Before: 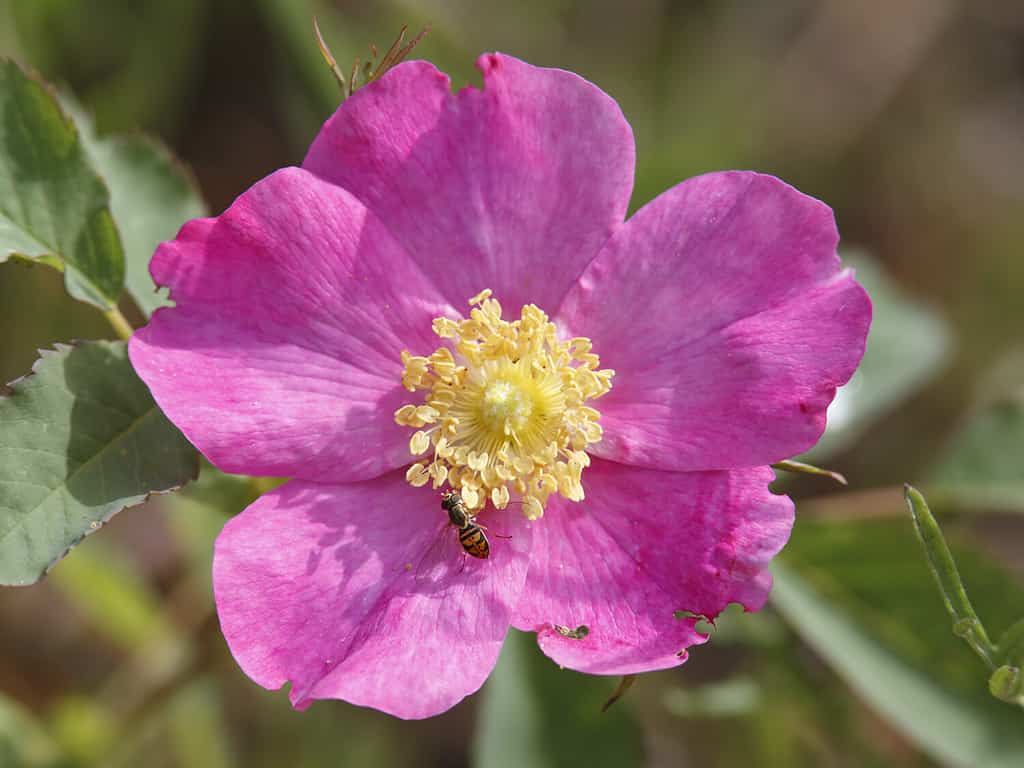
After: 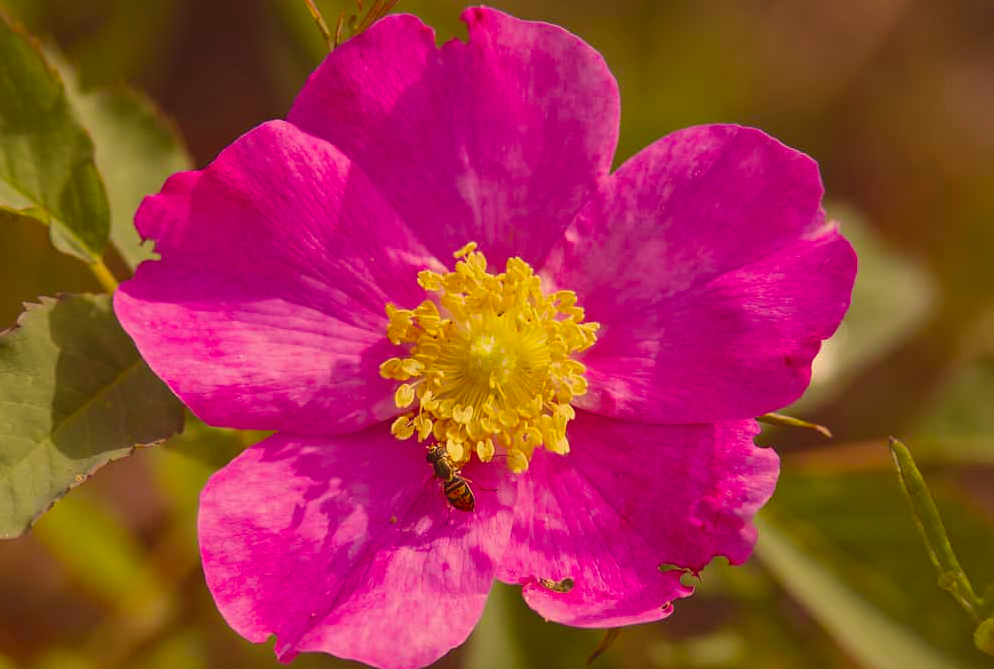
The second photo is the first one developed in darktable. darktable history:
exposure: black level correction -0.015, exposure -0.5 EV, compensate highlight preservation false
color correction: highlights a* 10.12, highlights b* 39.04, shadows a* 14.62, shadows b* 3.37
crop: left 1.507%, top 6.147%, right 1.379%, bottom 6.637%
color balance rgb: linear chroma grading › global chroma 15%, perceptual saturation grading › global saturation 30%
